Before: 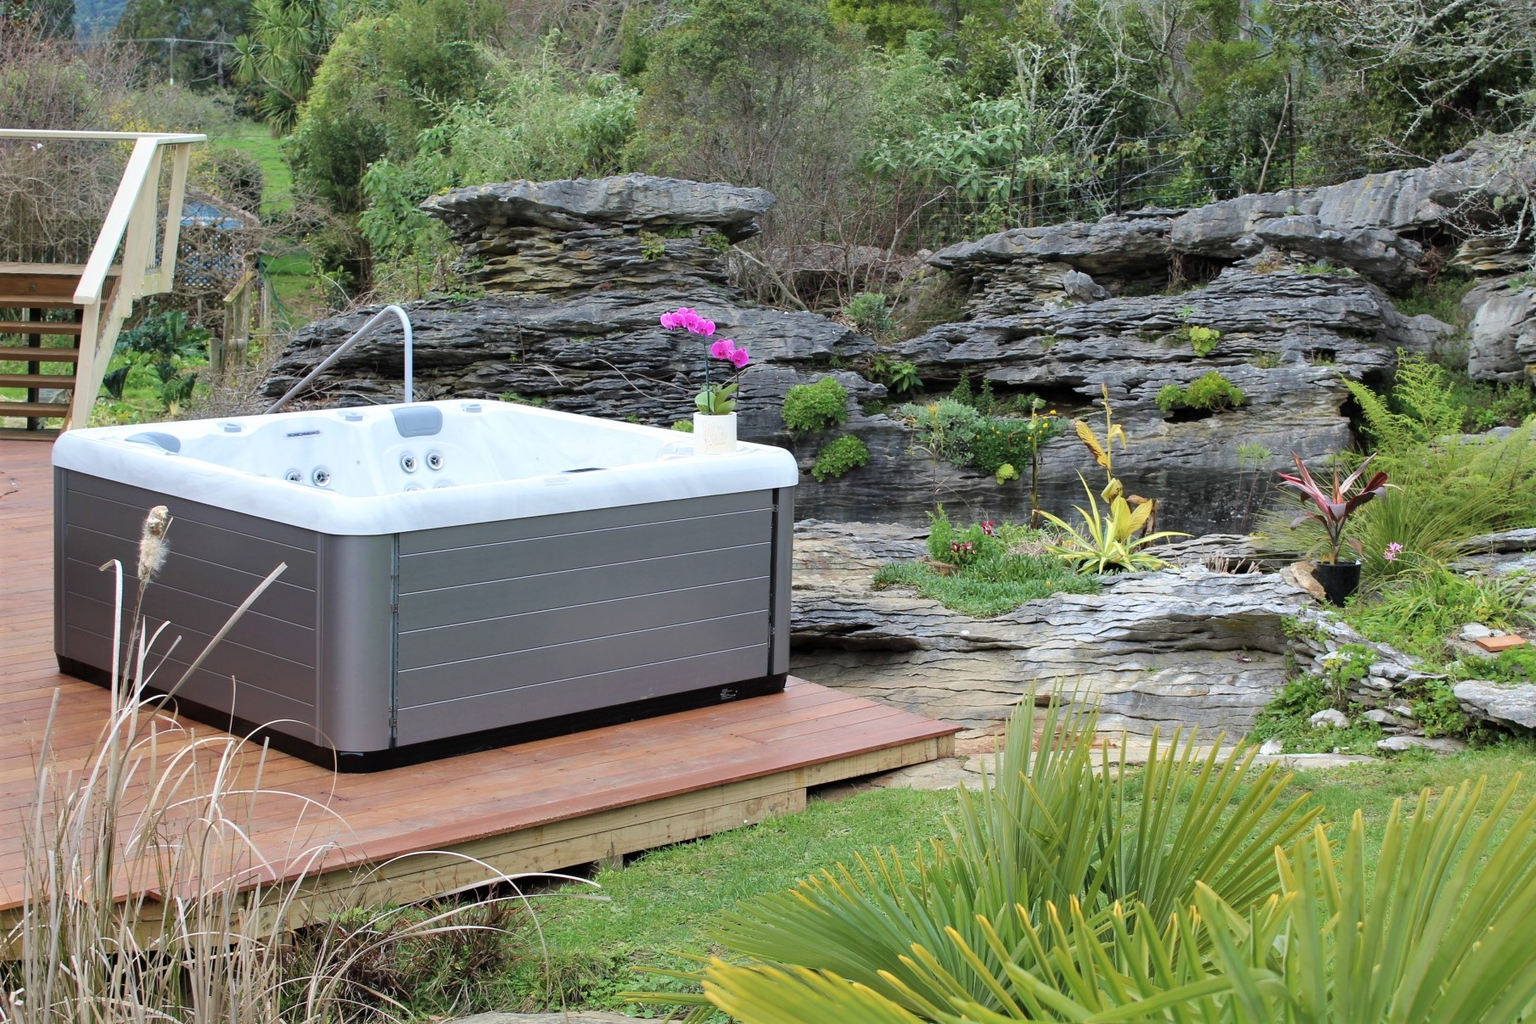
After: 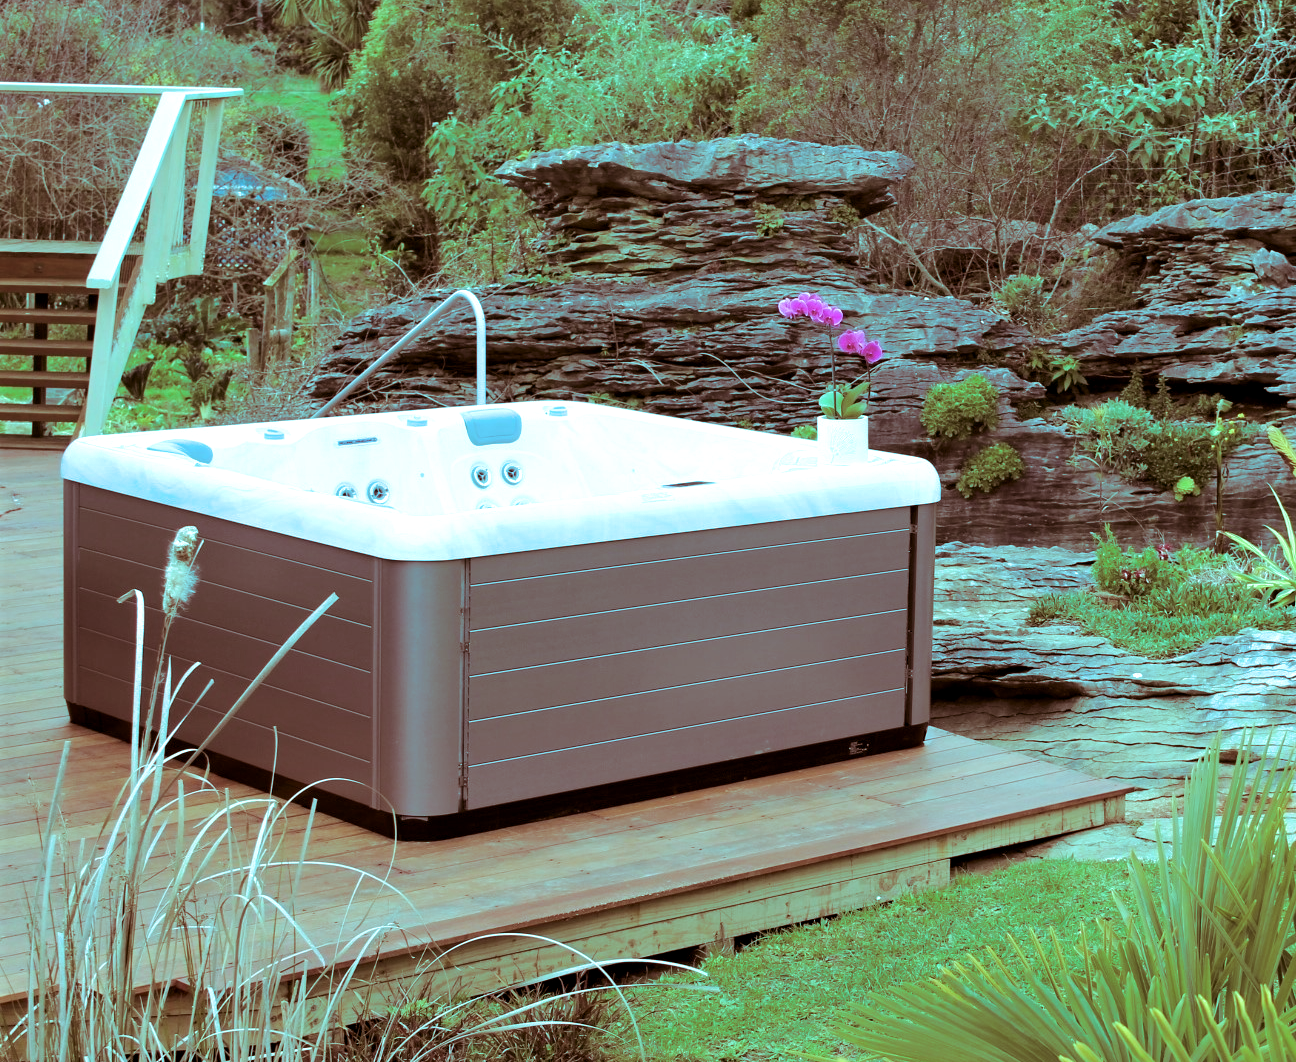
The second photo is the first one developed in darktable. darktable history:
color correction: highlights a* -14.62, highlights b* -16.22, shadows a* 10.12, shadows b* 29.4
split-toning: highlights › hue 298.8°, highlights › saturation 0.73, compress 41.76%
crop: top 5.803%, right 27.864%, bottom 5.804%
color balance: mode lift, gamma, gain (sRGB), lift [0.997, 0.979, 1.021, 1.011], gamma [1, 1.084, 0.916, 0.998], gain [1, 0.87, 1.13, 1.101], contrast 4.55%, contrast fulcrum 38.24%, output saturation 104.09%
